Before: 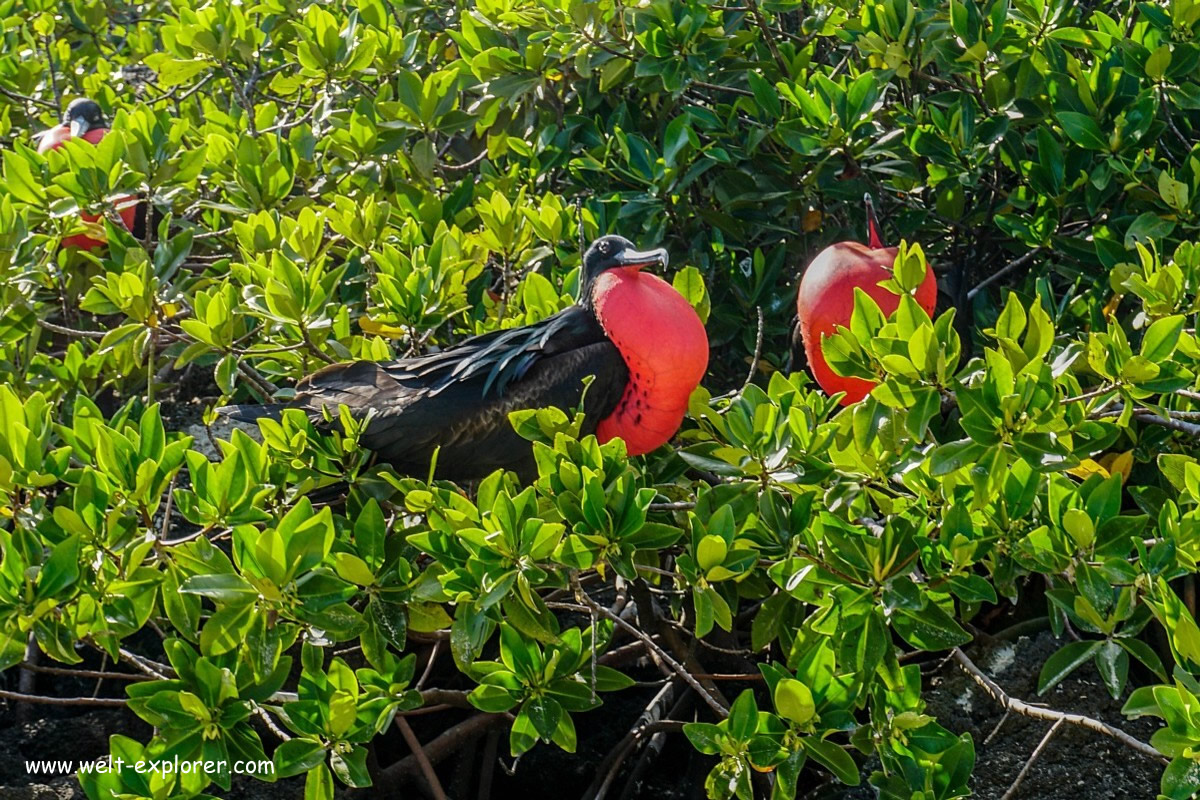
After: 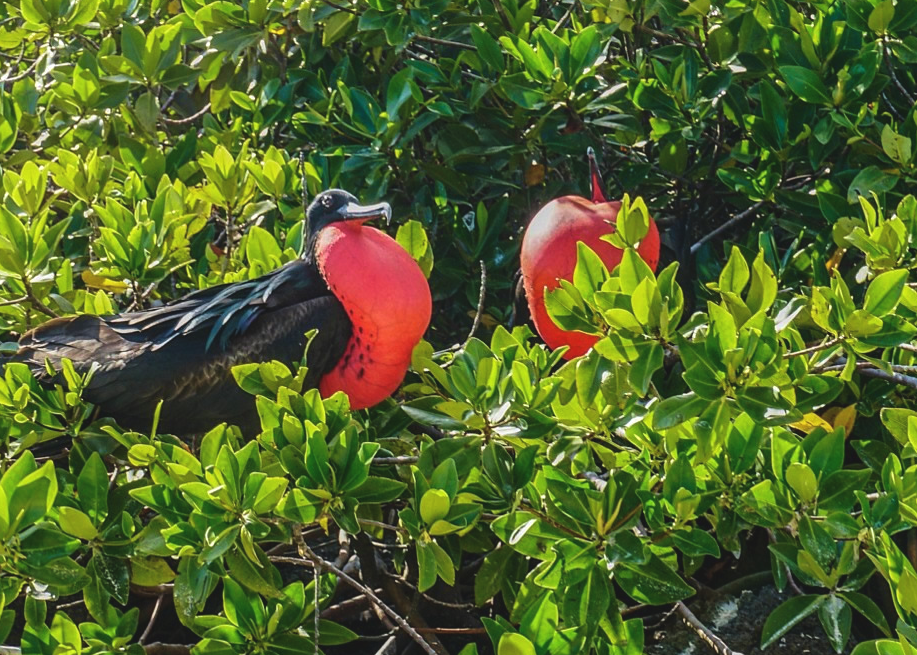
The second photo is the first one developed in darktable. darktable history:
crop: left 23.095%, top 5.827%, bottom 11.854%
exposure: black level correction -0.008, exposure 0.067 EV, compensate highlight preservation false
velvia: on, module defaults
